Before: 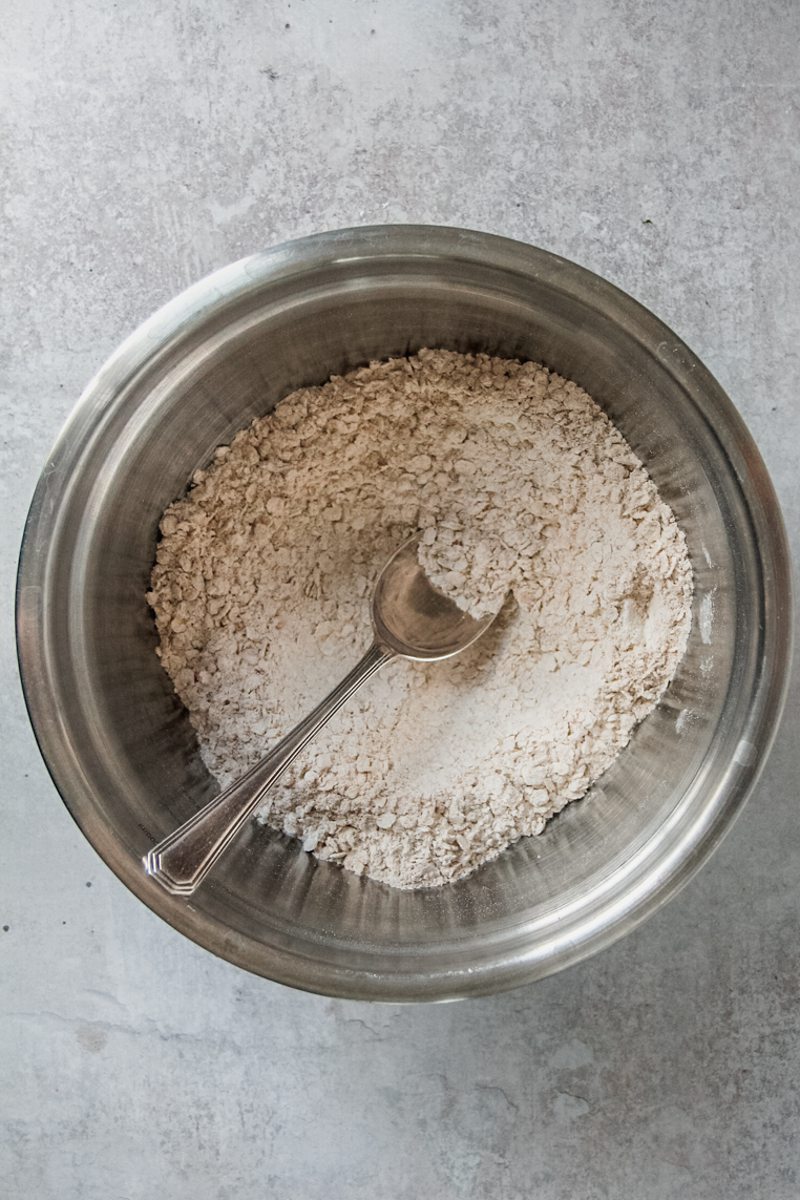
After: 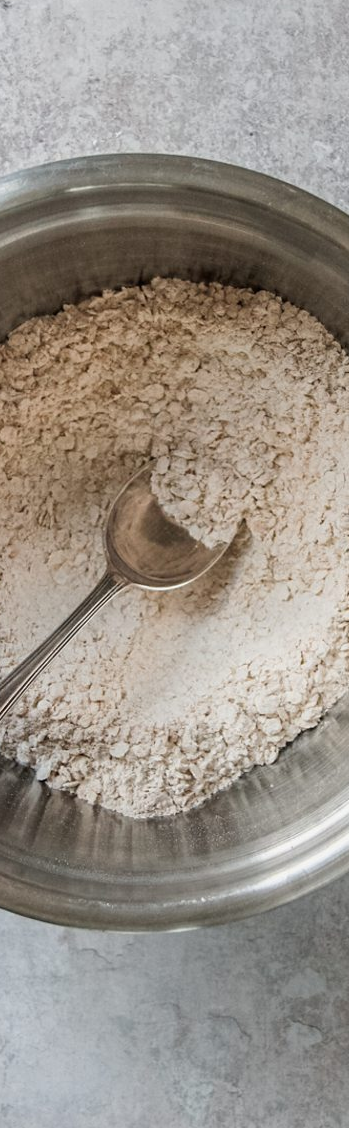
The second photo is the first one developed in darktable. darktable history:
crop: left 33.482%, top 5.985%, right 22.888%
